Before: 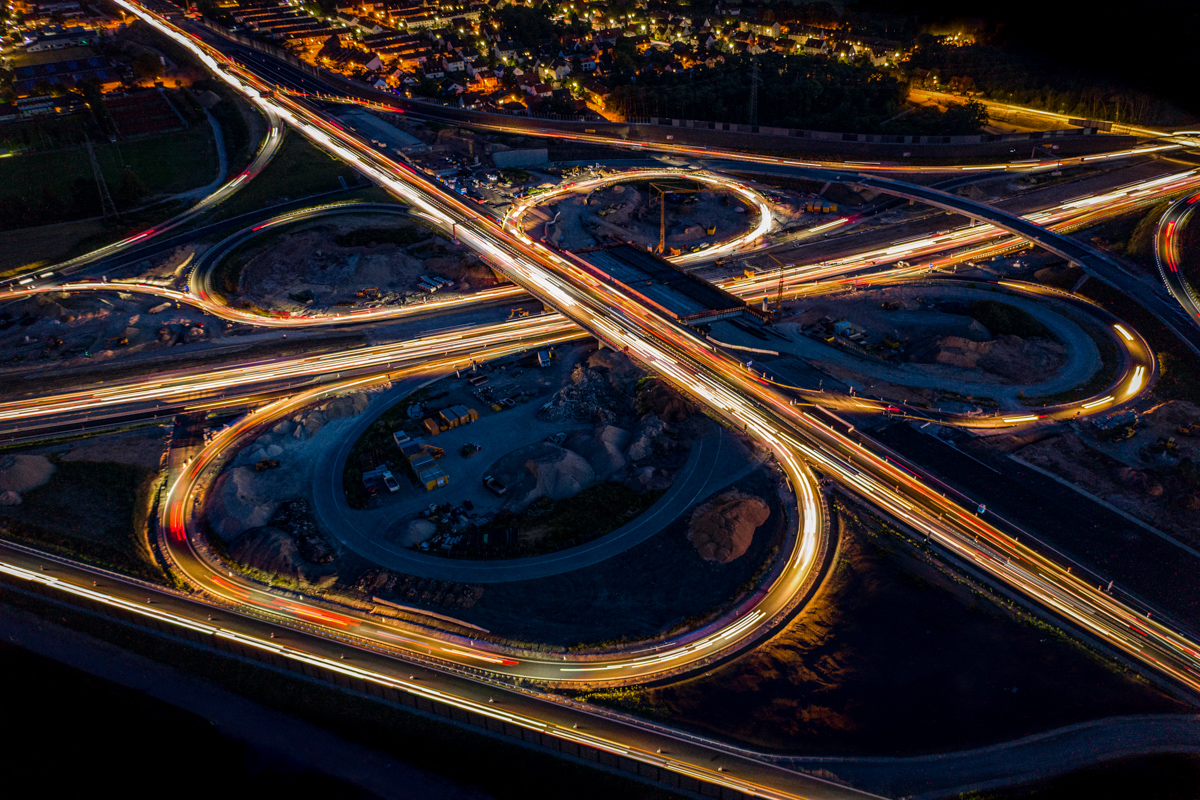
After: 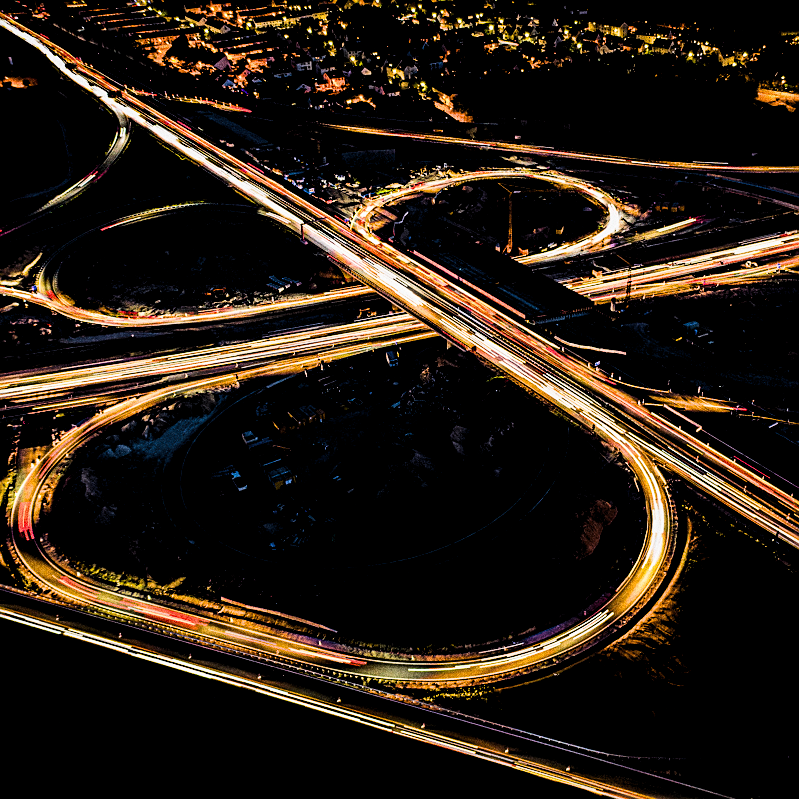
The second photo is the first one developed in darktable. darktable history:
crop and rotate: left 12.673%, right 20.66%
levels: levels [0.026, 0.507, 0.987]
grain: coarseness 10.62 ISO, strength 55.56%
sharpen: on, module defaults
color balance rgb: perceptual saturation grading › global saturation 25%, global vibrance 20%
filmic rgb: black relative exposure -5 EV, hardness 2.88, contrast 1.4, highlights saturation mix -30%
tone equalizer: -8 EV -0.75 EV, -7 EV -0.7 EV, -6 EV -0.6 EV, -5 EV -0.4 EV, -3 EV 0.4 EV, -2 EV 0.6 EV, -1 EV 0.7 EV, +0 EV 0.75 EV, edges refinement/feathering 500, mask exposure compensation -1.57 EV, preserve details no
